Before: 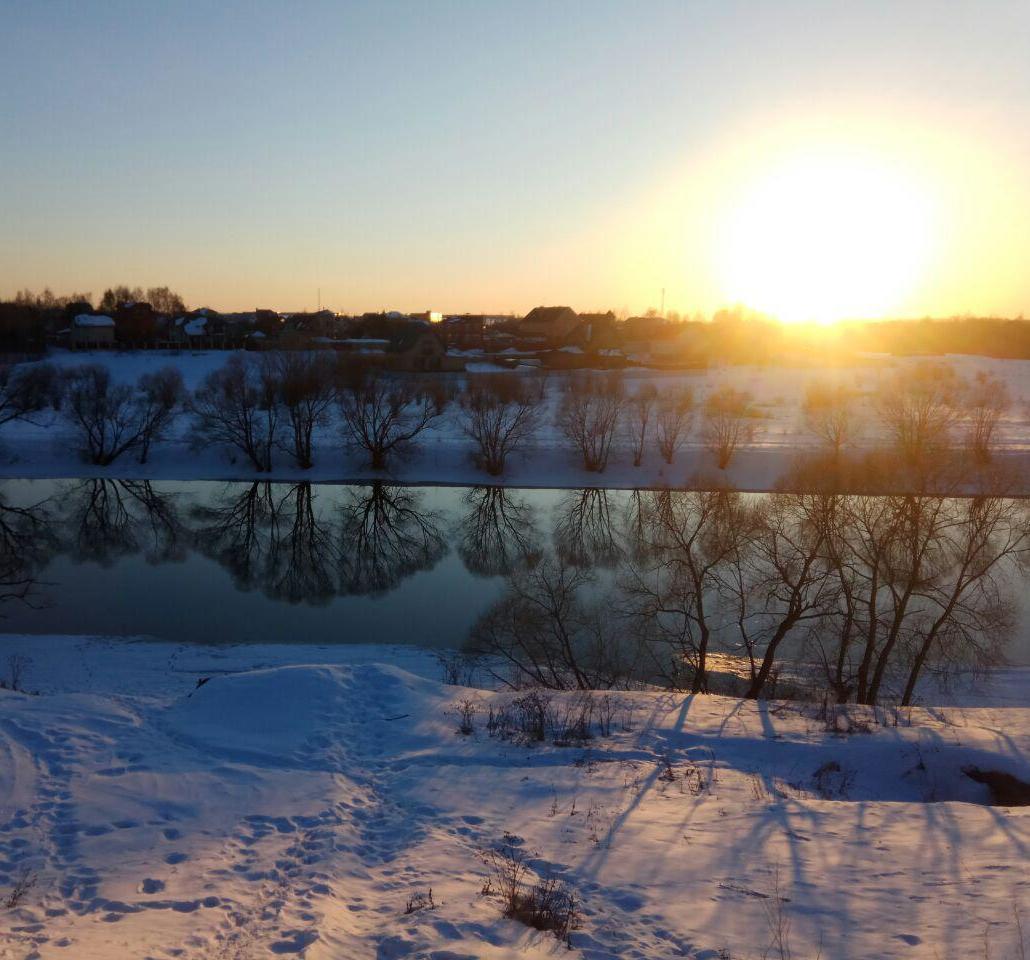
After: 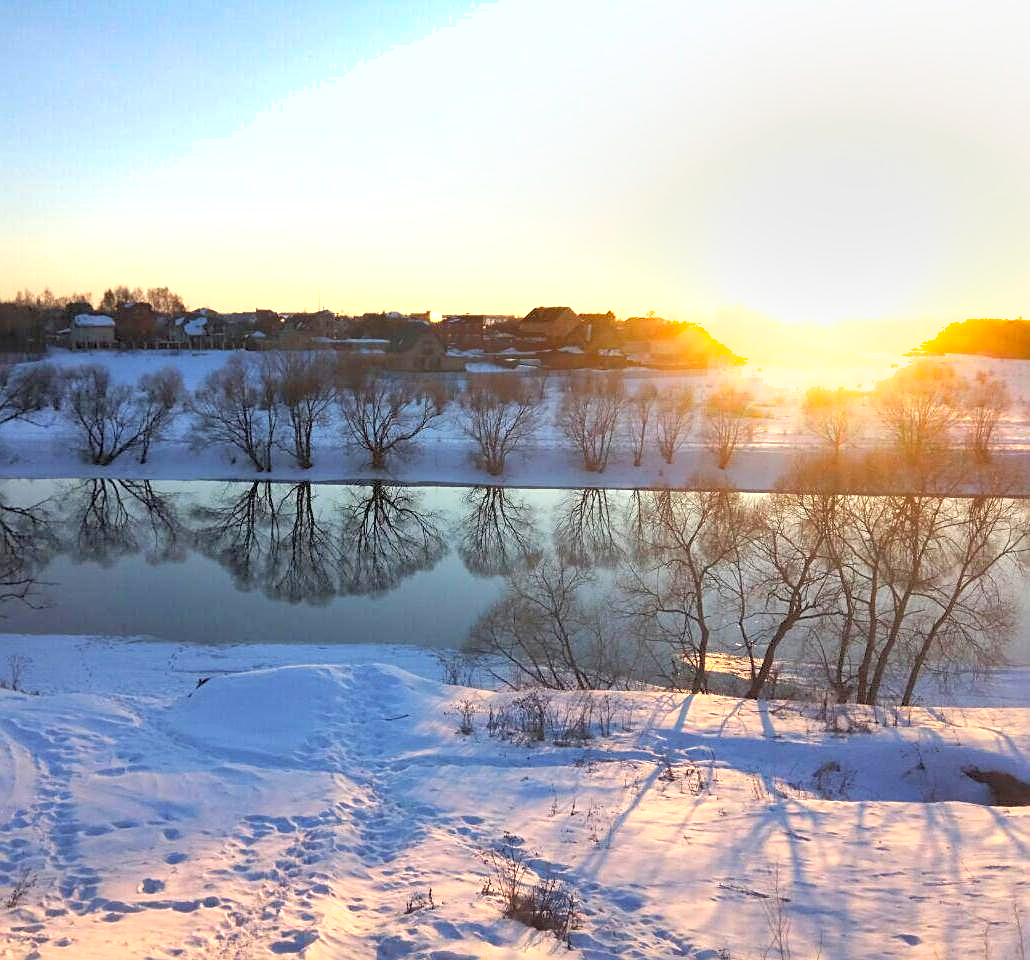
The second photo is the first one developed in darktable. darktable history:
exposure: black level correction 0, exposure 1.2 EV, compensate highlight preservation false
contrast brightness saturation: brightness 0.277
shadows and highlights: shadows 5.76, soften with gaussian
sharpen: on, module defaults
